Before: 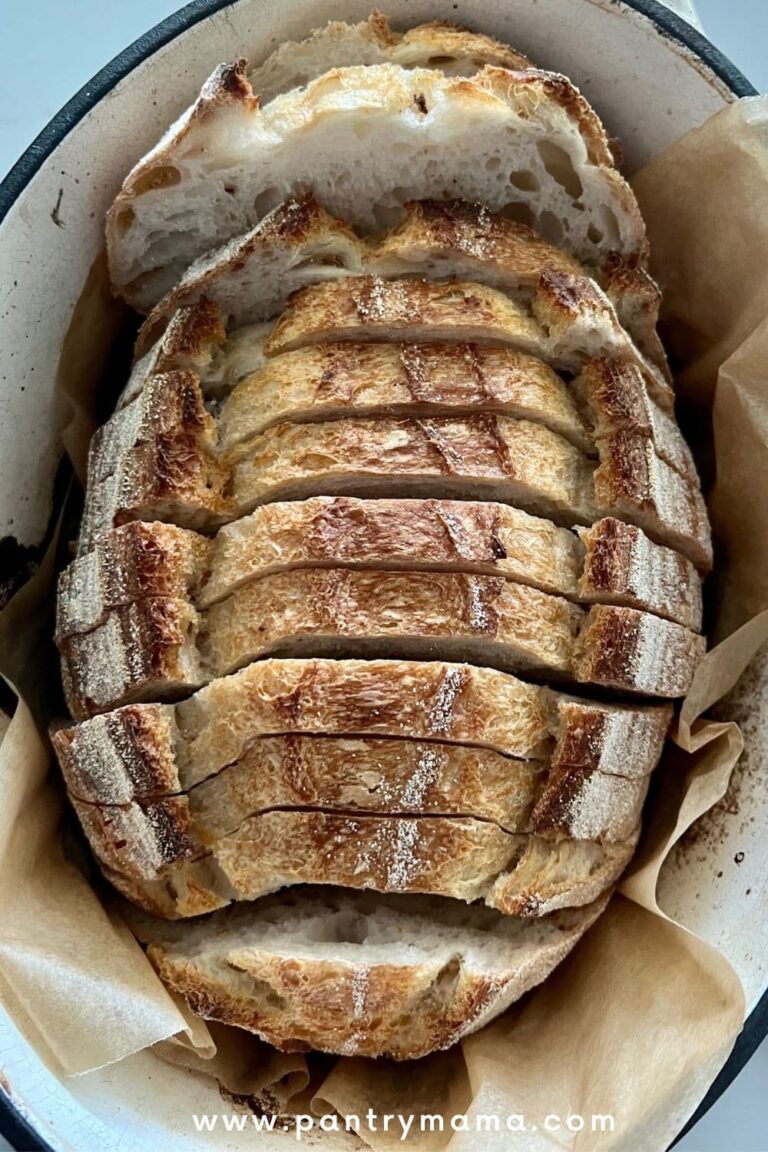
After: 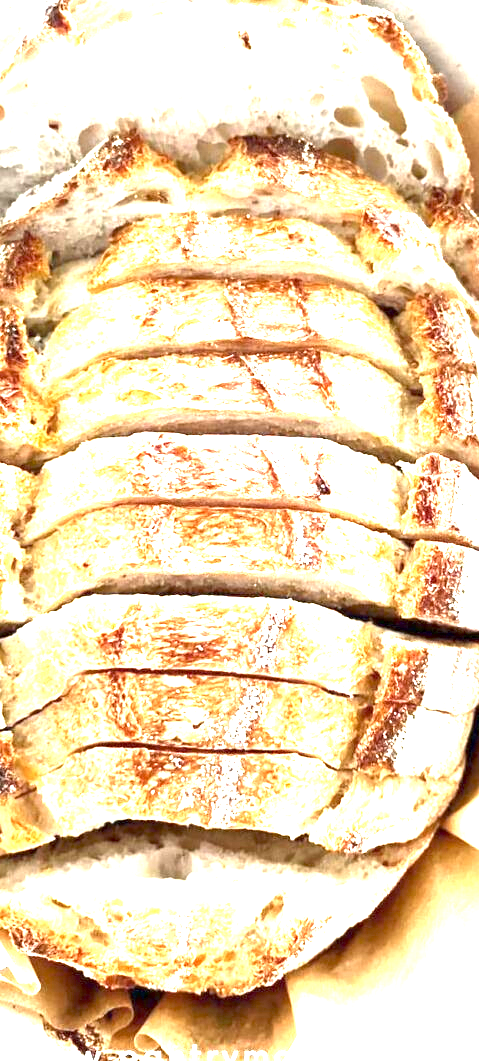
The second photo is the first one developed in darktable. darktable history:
crop and rotate: left 22.918%, top 5.629%, right 14.711%, bottom 2.247%
exposure: exposure 3 EV, compensate highlight preservation false
